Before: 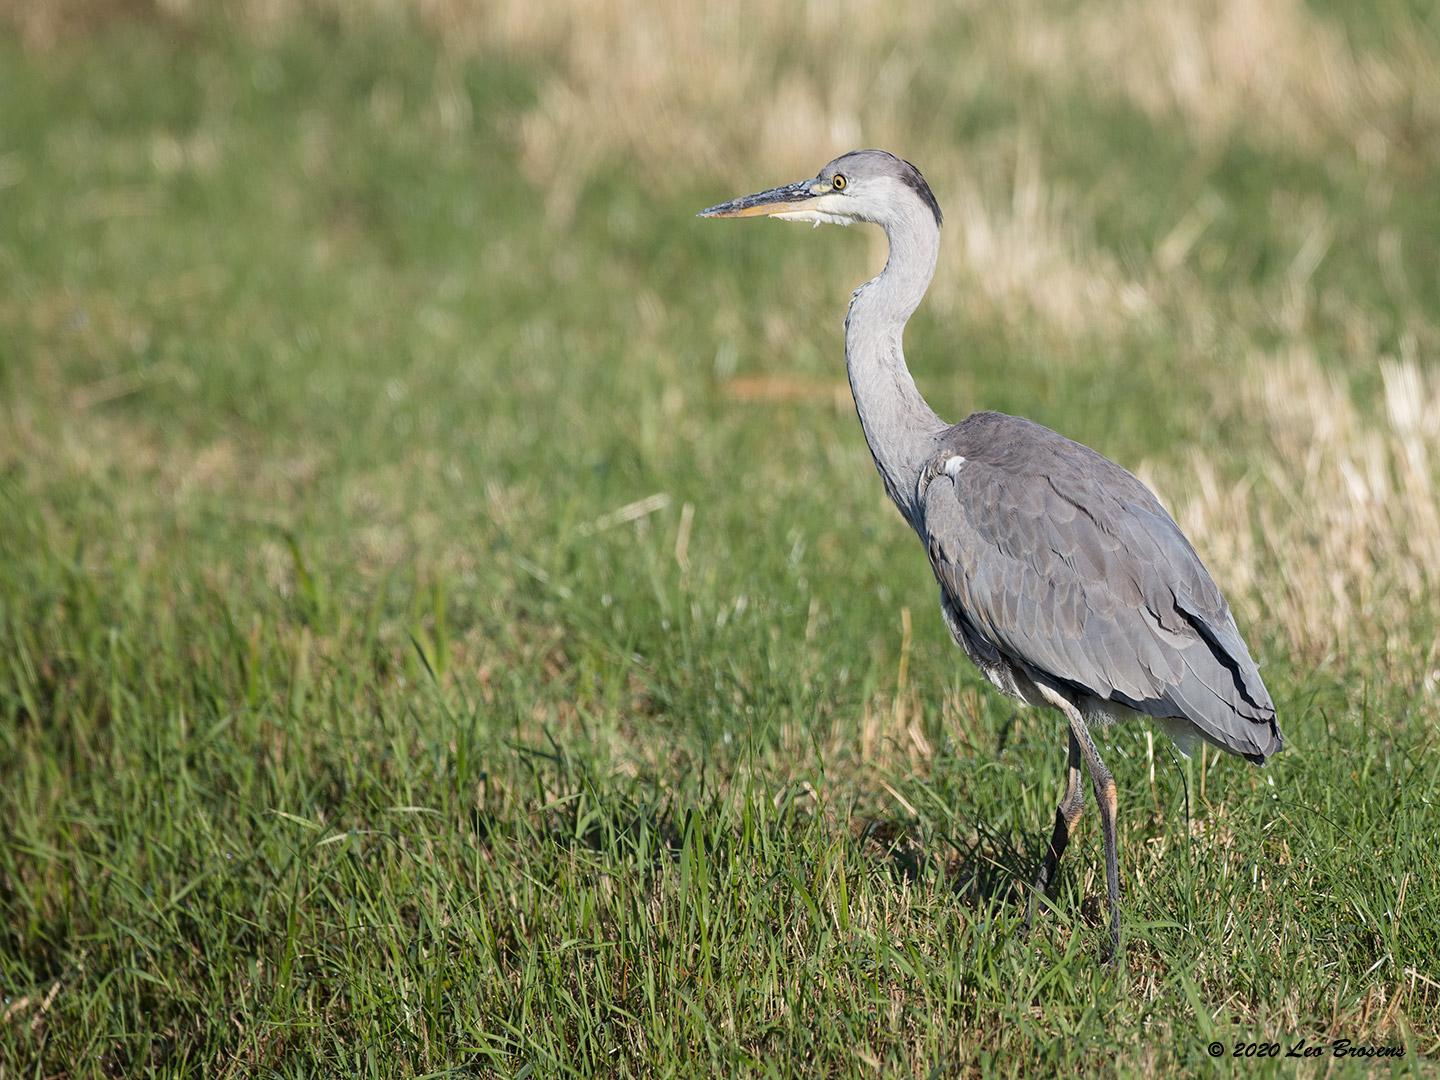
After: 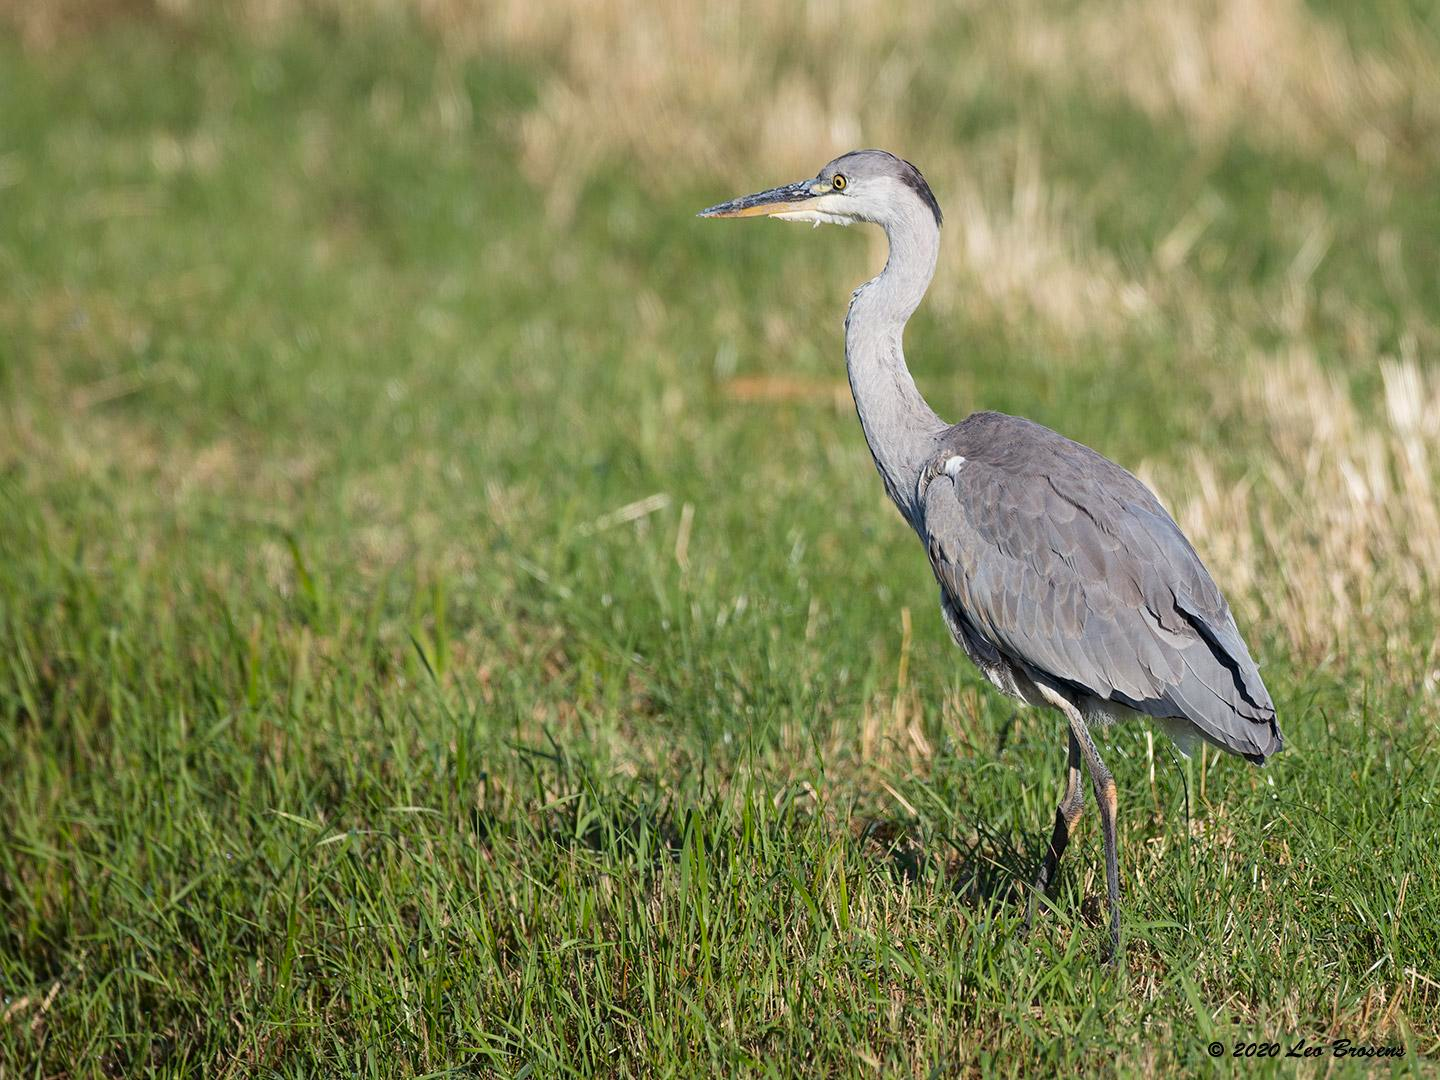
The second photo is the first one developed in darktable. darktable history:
shadows and highlights: shadows 20.91, highlights -35.45, soften with gaussian
contrast brightness saturation: contrast 0.04, saturation 0.16
